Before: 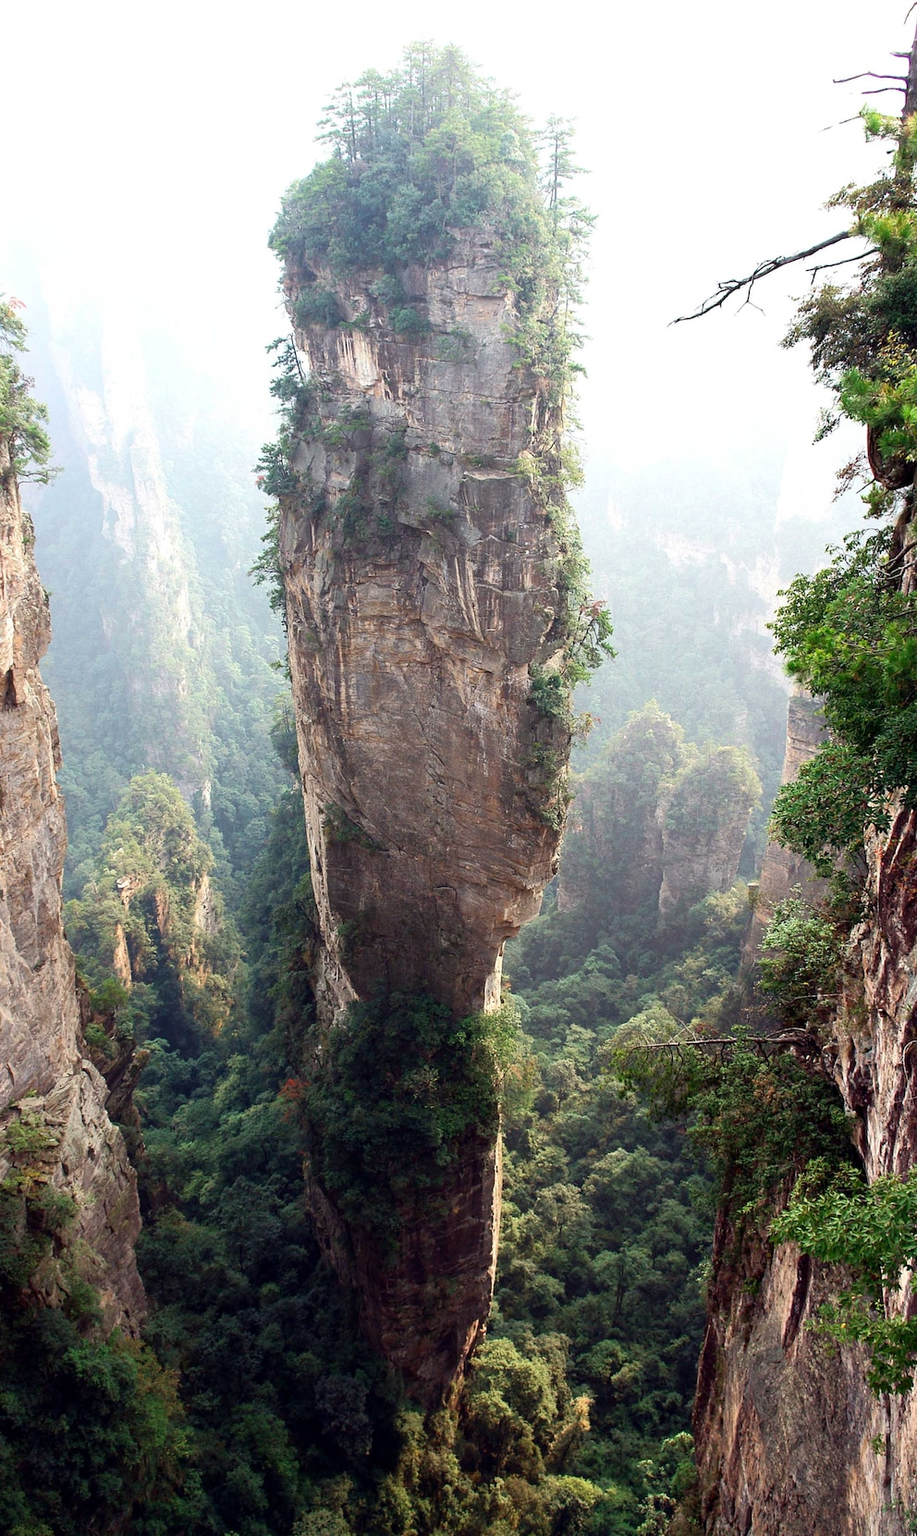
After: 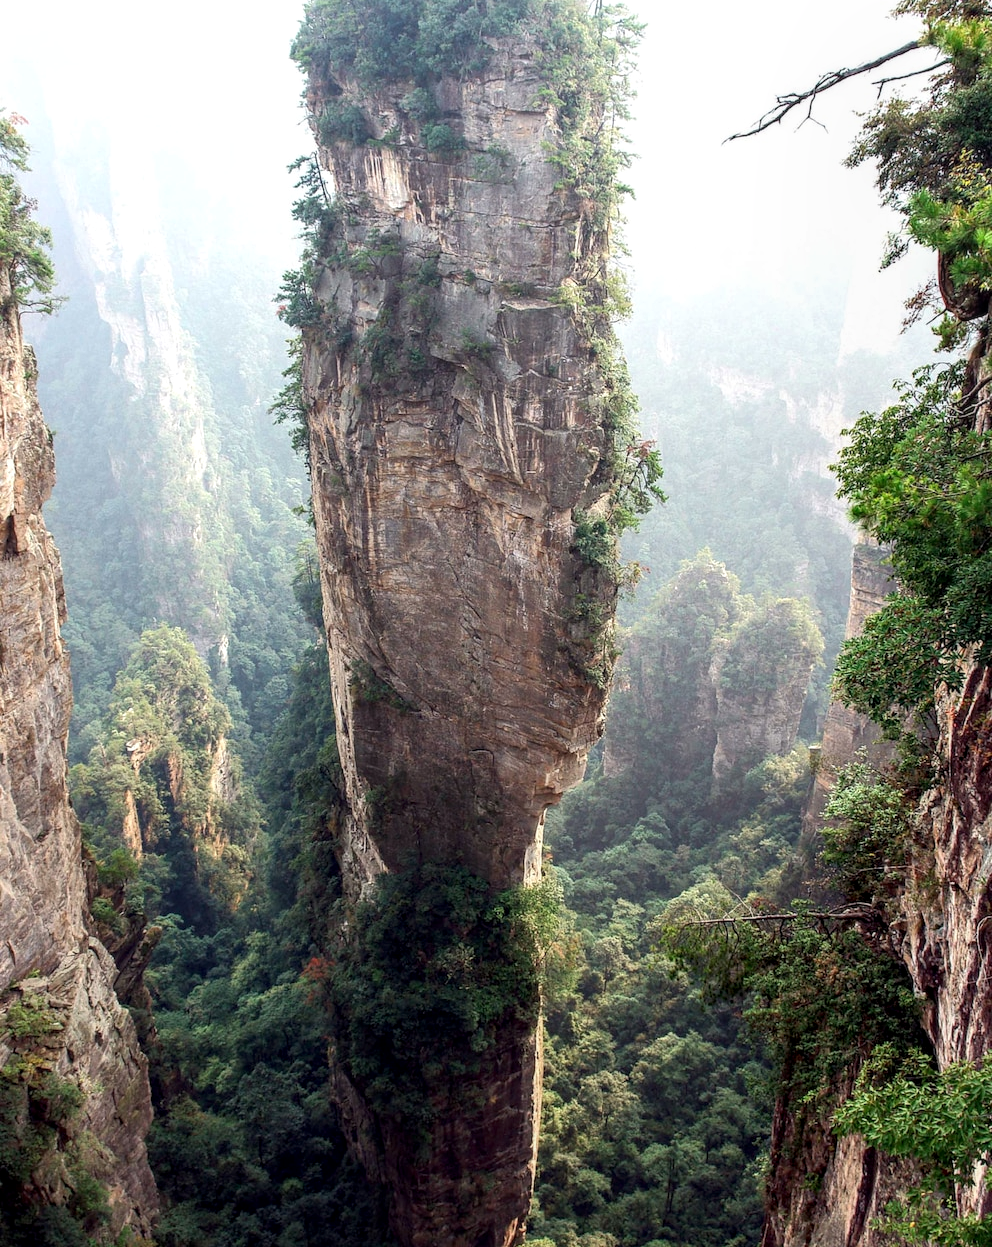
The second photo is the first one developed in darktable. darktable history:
crop and rotate: top 12.623%, bottom 12.294%
exposure: compensate highlight preservation false
local contrast: highlights 27%, detail 130%
